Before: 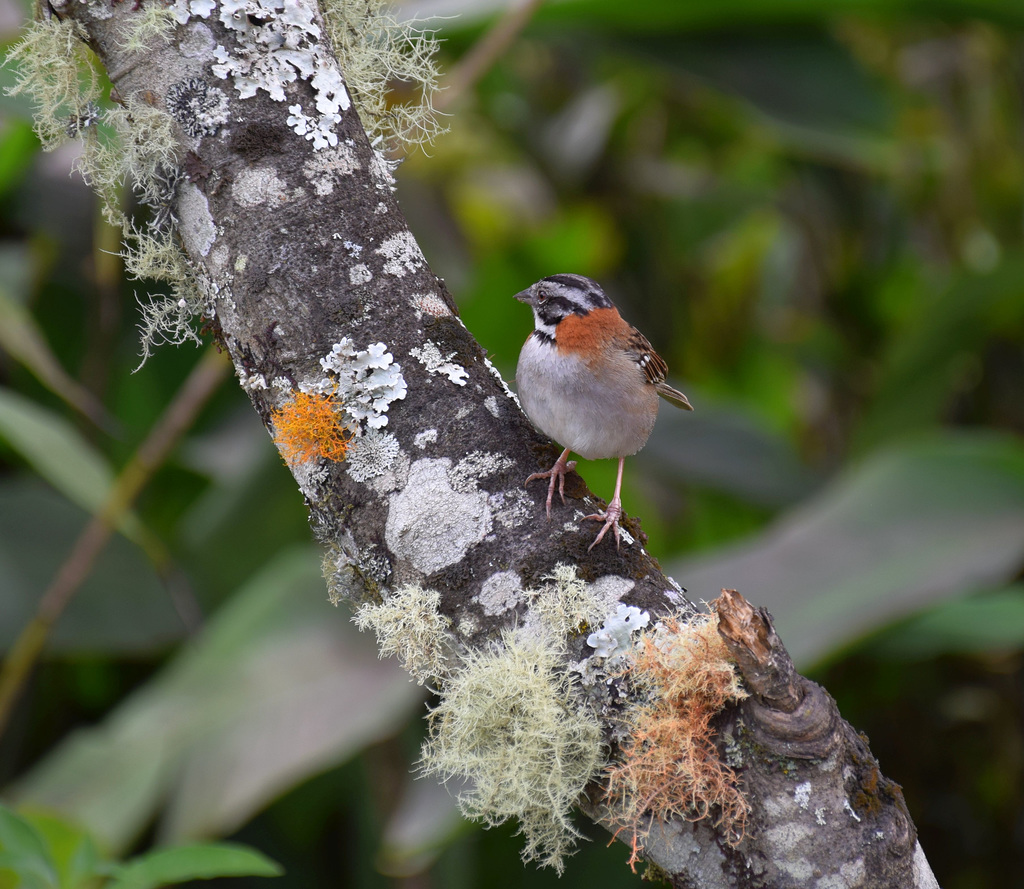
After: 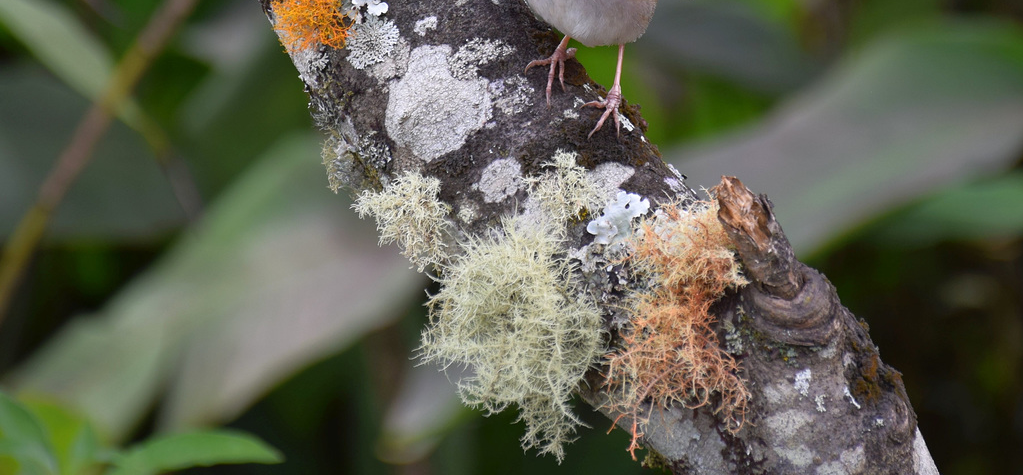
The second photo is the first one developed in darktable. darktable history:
crop and rotate: top 46.556%, right 0.011%
